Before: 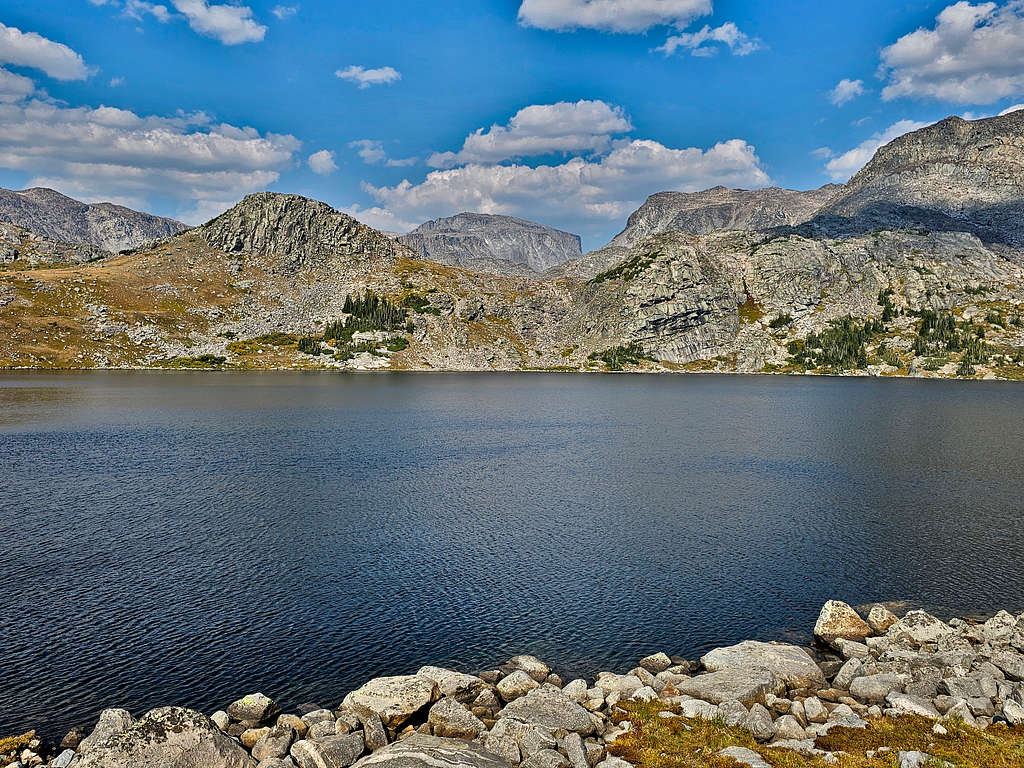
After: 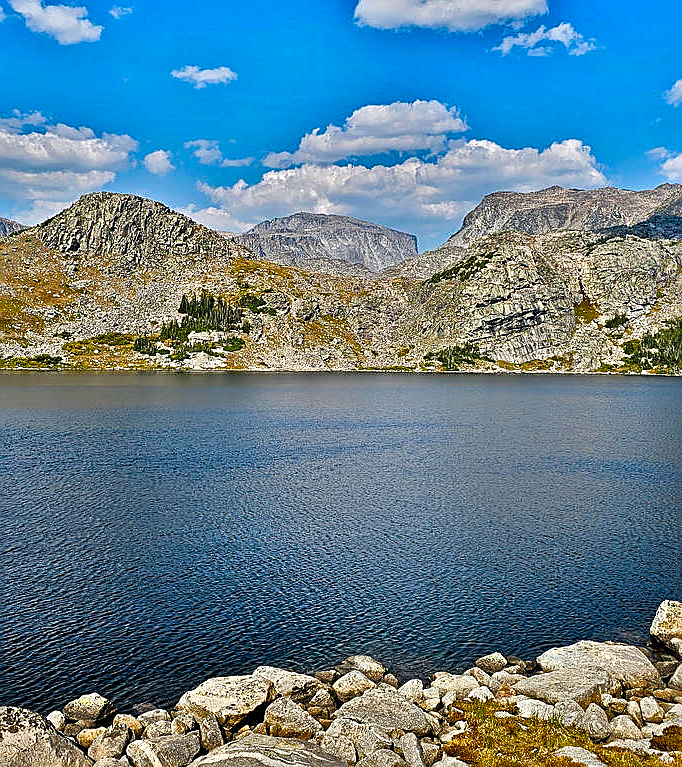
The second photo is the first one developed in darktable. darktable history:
color balance rgb: perceptual saturation grading › global saturation 0.897%, perceptual saturation grading › highlights -17.26%, perceptual saturation grading › mid-tones 33.456%, perceptual saturation grading › shadows 50.376%, perceptual brilliance grading › highlights 10.35%, perceptual brilliance grading › mid-tones 4.968%, global vibrance 14.972%
sharpen: on, module defaults
crop and rotate: left 16.068%, right 17.248%
